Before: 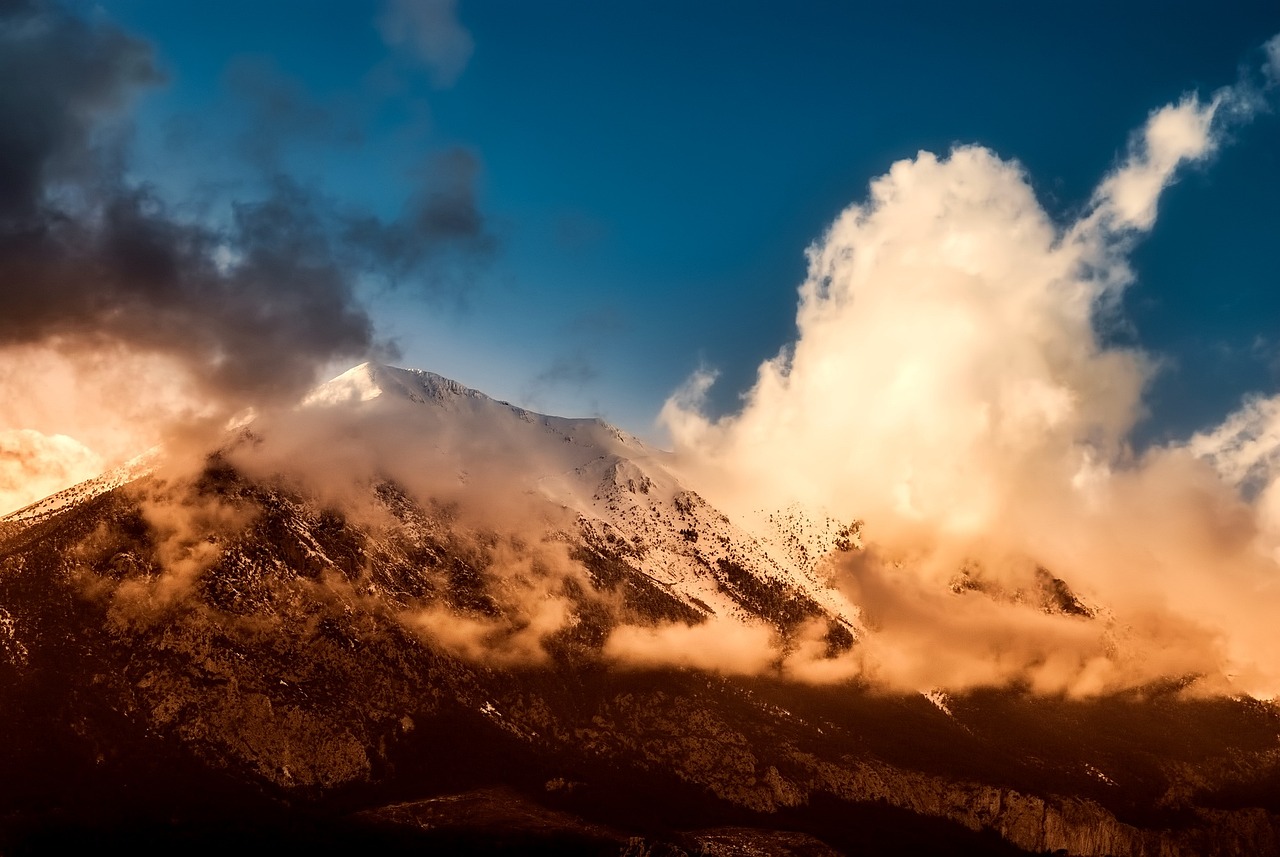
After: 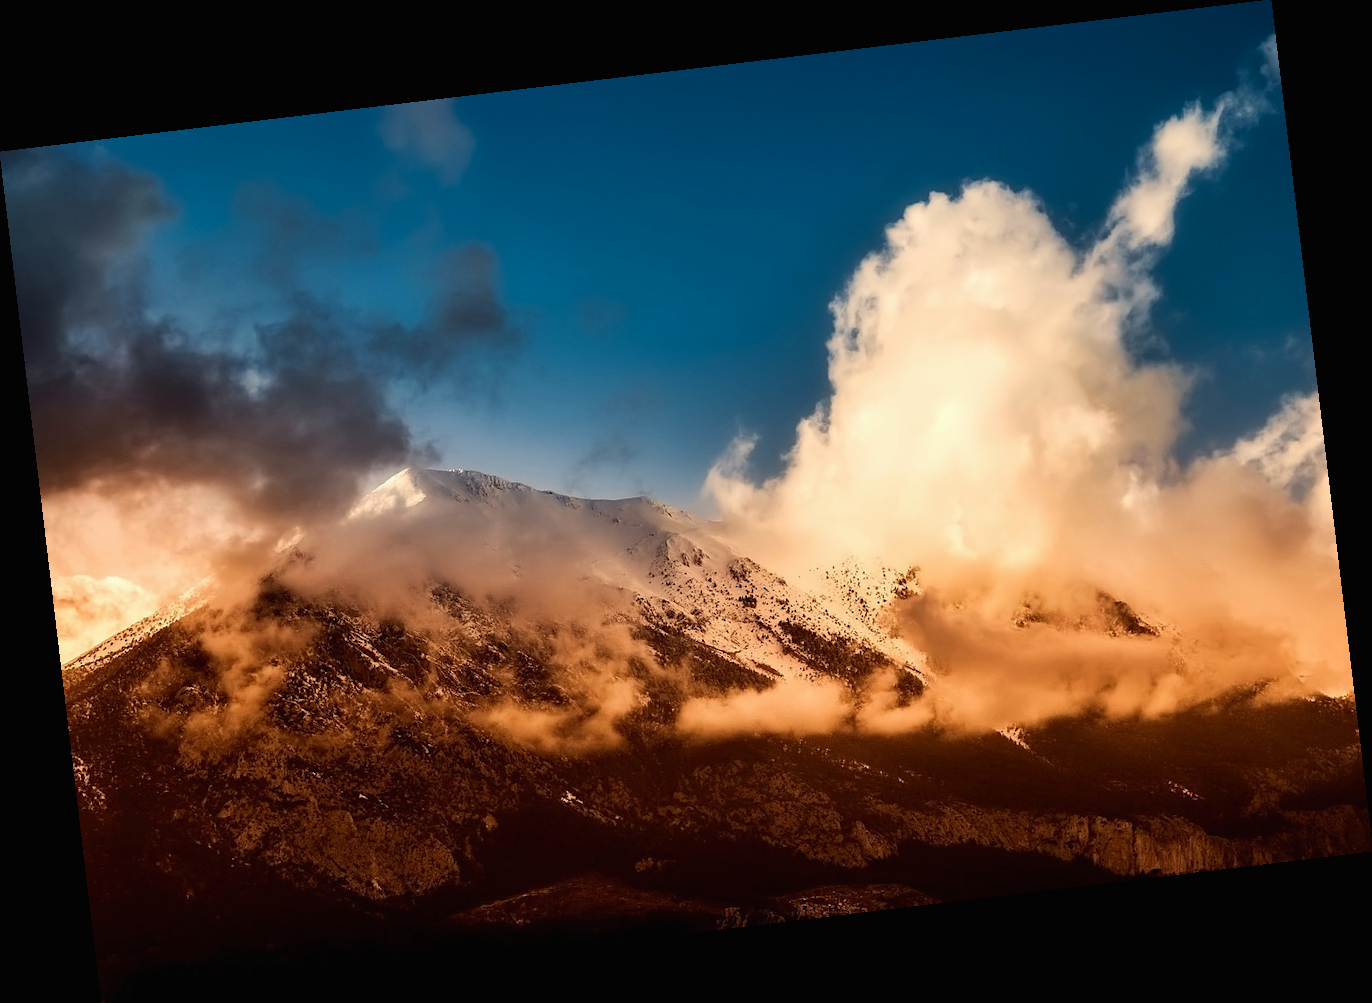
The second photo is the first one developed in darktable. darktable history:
contrast brightness saturation: contrast -0.02, brightness -0.01, saturation 0.03
rotate and perspective: rotation -6.83°, automatic cropping off
